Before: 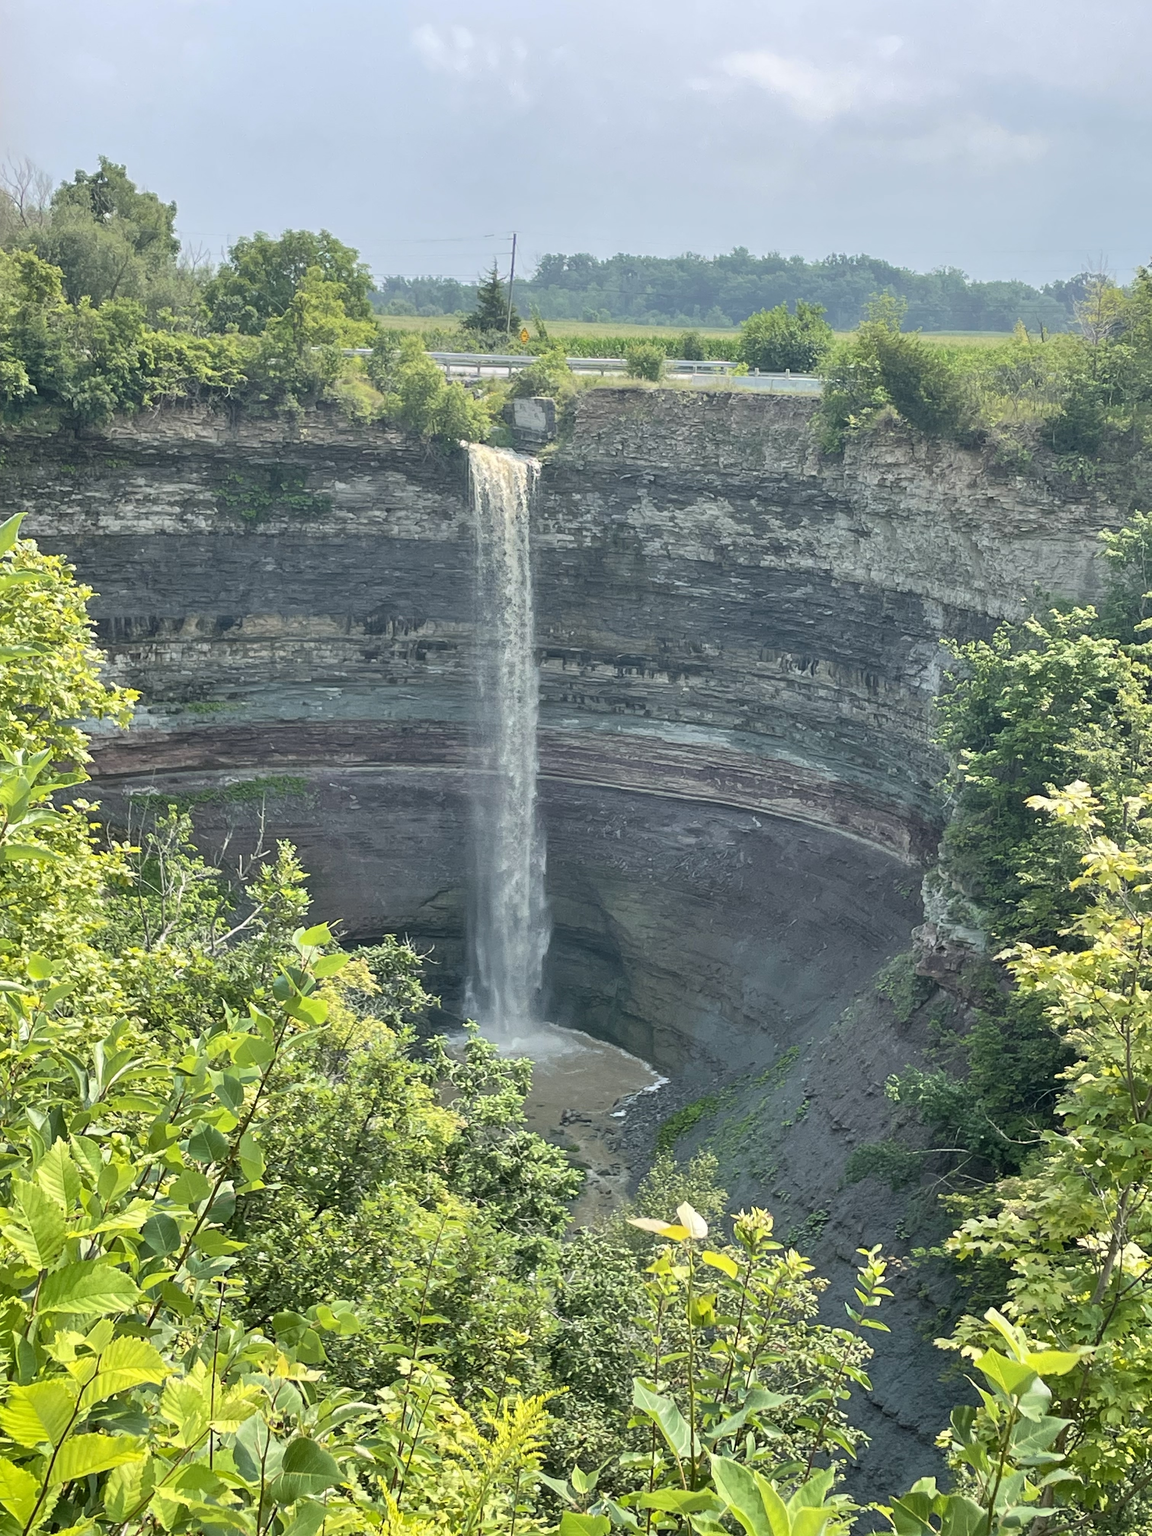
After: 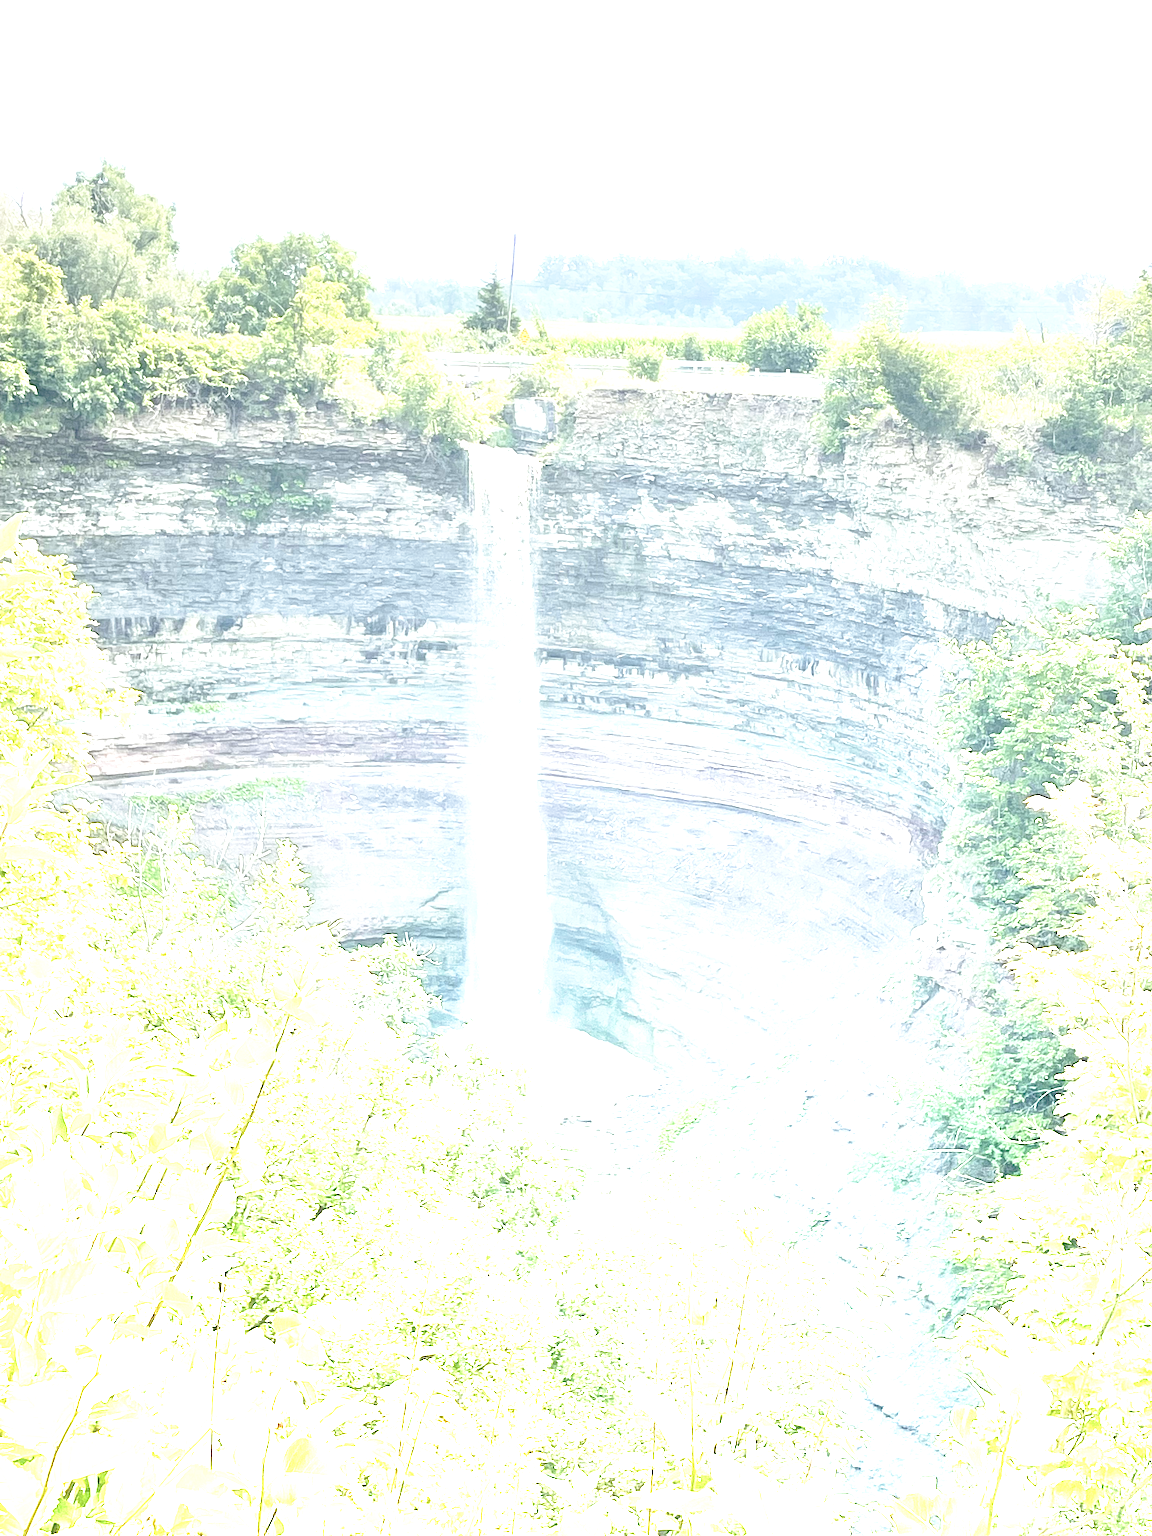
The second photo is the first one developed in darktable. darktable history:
exposure: black level correction 0, exposure 1.675 EV, compensate exposure bias true, compensate highlight preservation false
tone curve: curves: ch0 [(0, 0) (0.003, 0.022) (0.011, 0.025) (0.025, 0.032) (0.044, 0.055) (0.069, 0.089) (0.1, 0.133) (0.136, 0.18) (0.177, 0.231) (0.224, 0.291) (0.277, 0.35) (0.335, 0.42) (0.399, 0.496) (0.468, 0.561) (0.543, 0.632) (0.623, 0.706) (0.709, 0.783) (0.801, 0.865) (0.898, 0.947) (1, 1)], preserve colors none
graduated density: density -3.9 EV
